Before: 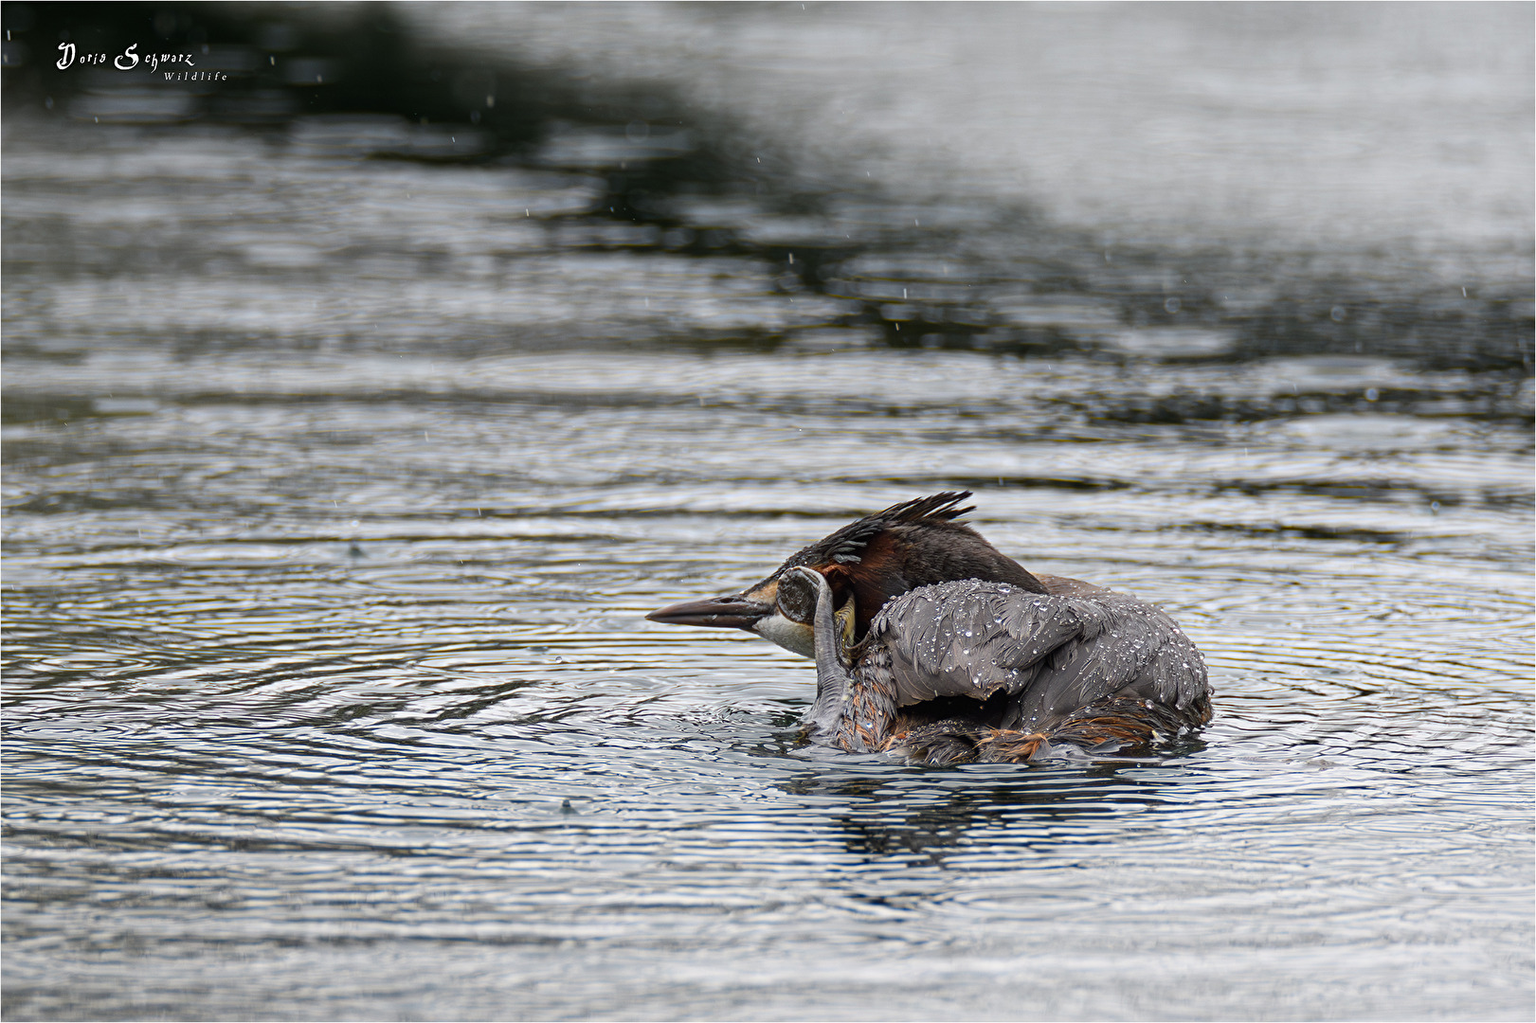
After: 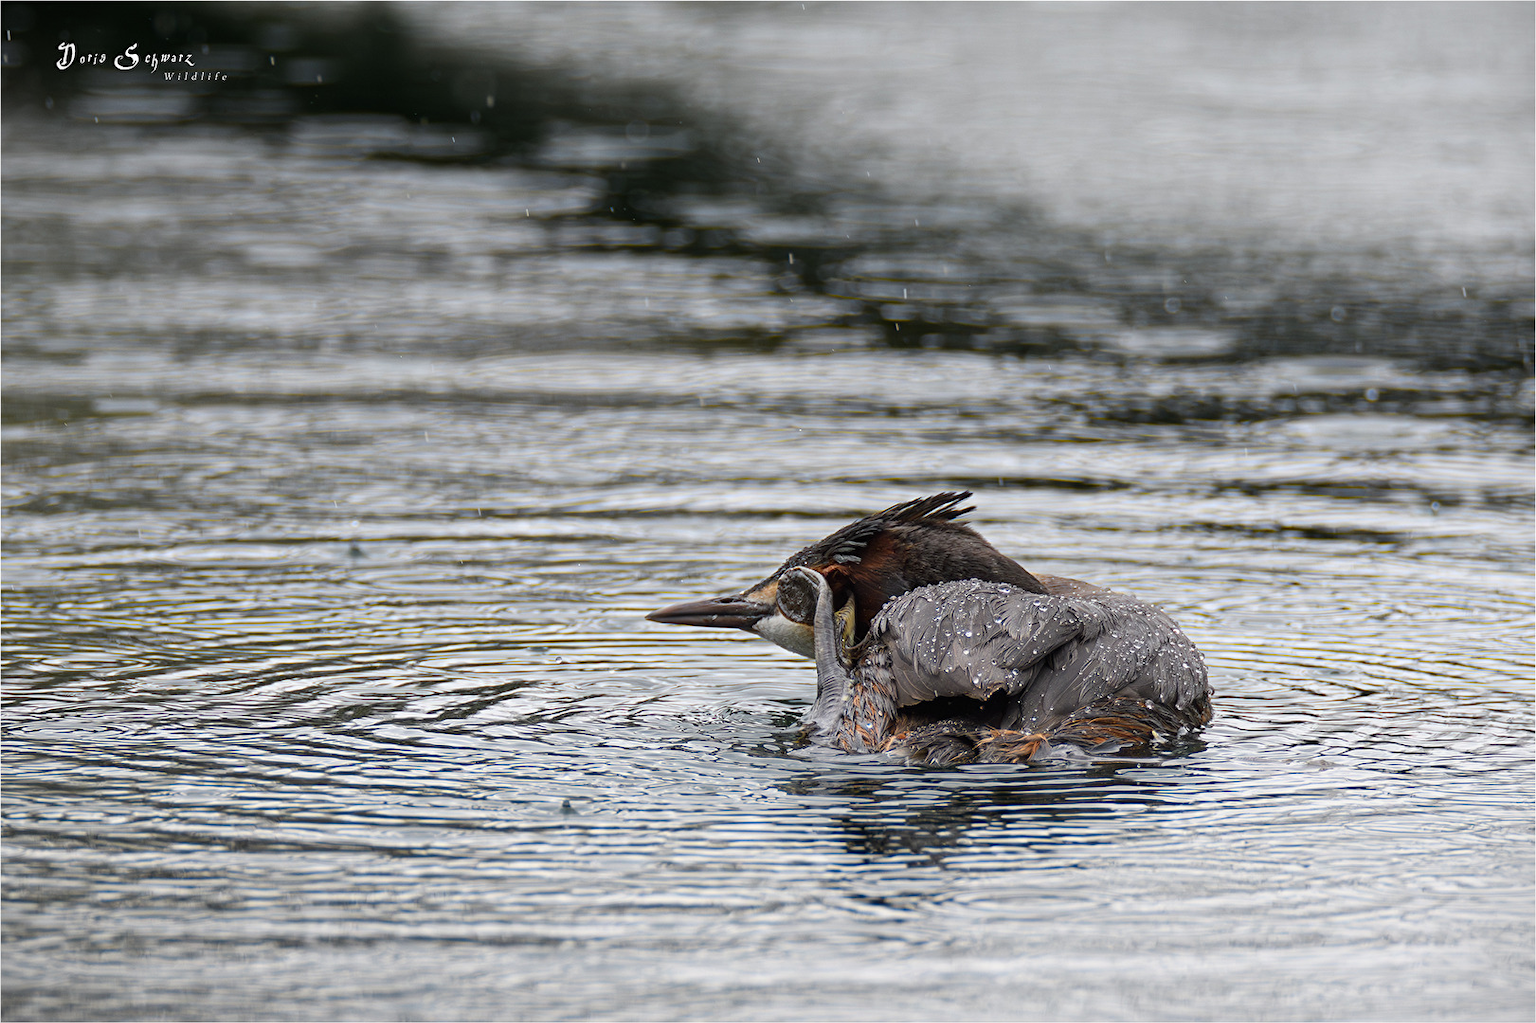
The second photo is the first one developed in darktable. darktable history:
vignetting: fall-off start 100.74%
